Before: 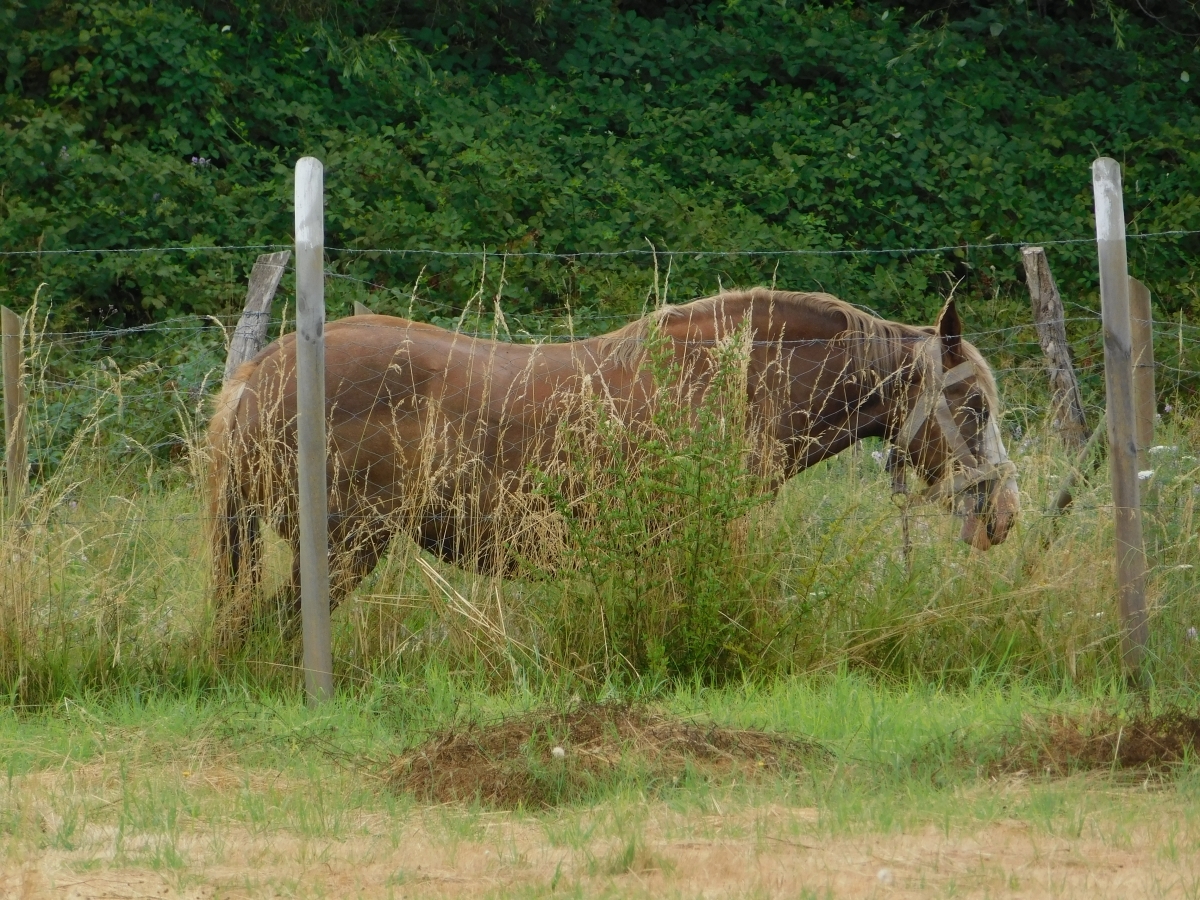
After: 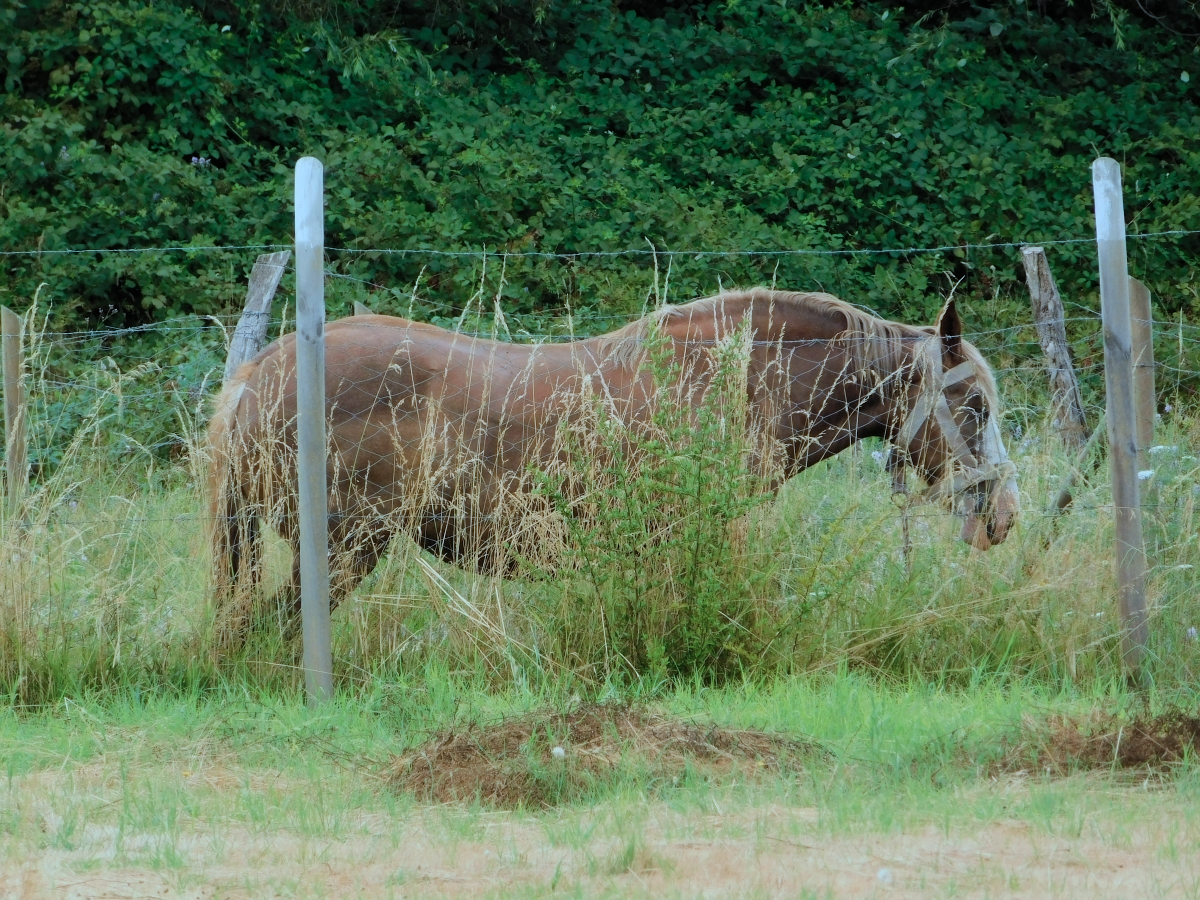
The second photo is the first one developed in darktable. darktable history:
filmic rgb: black relative exposure -7.65 EV, white relative exposure 4.56 EV, hardness 3.61, color science v6 (2022), iterations of high-quality reconstruction 0
exposure: exposure 0.491 EV, compensate highlight preservation false
color correction: highlights a* -9.18, highlights b* -23.36
